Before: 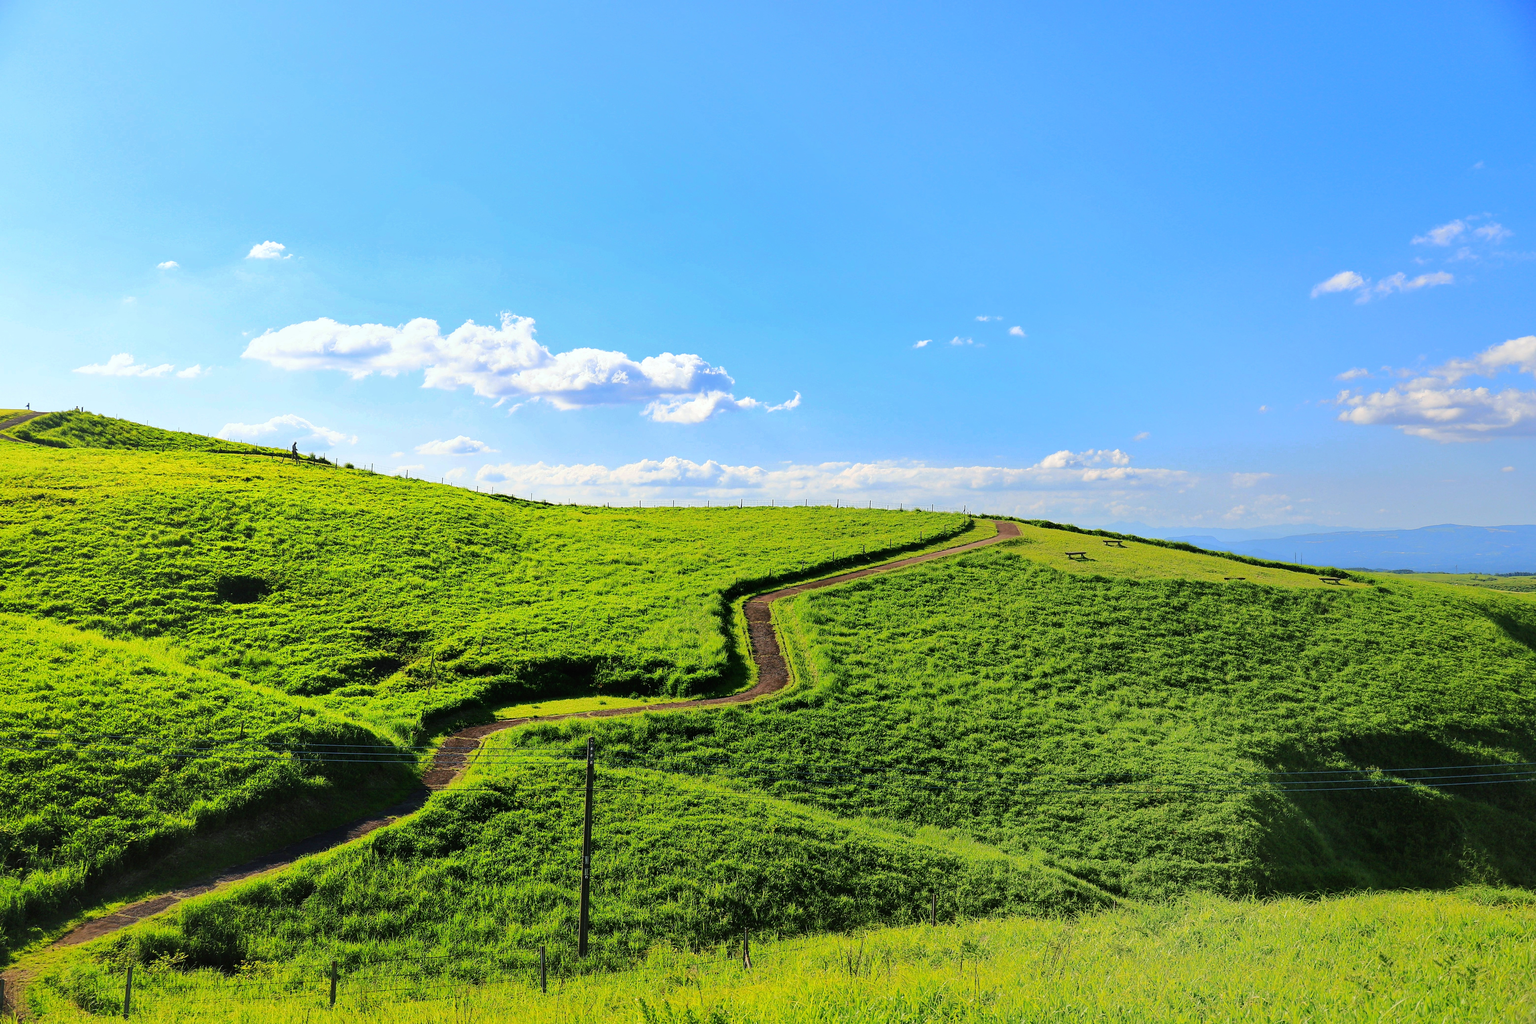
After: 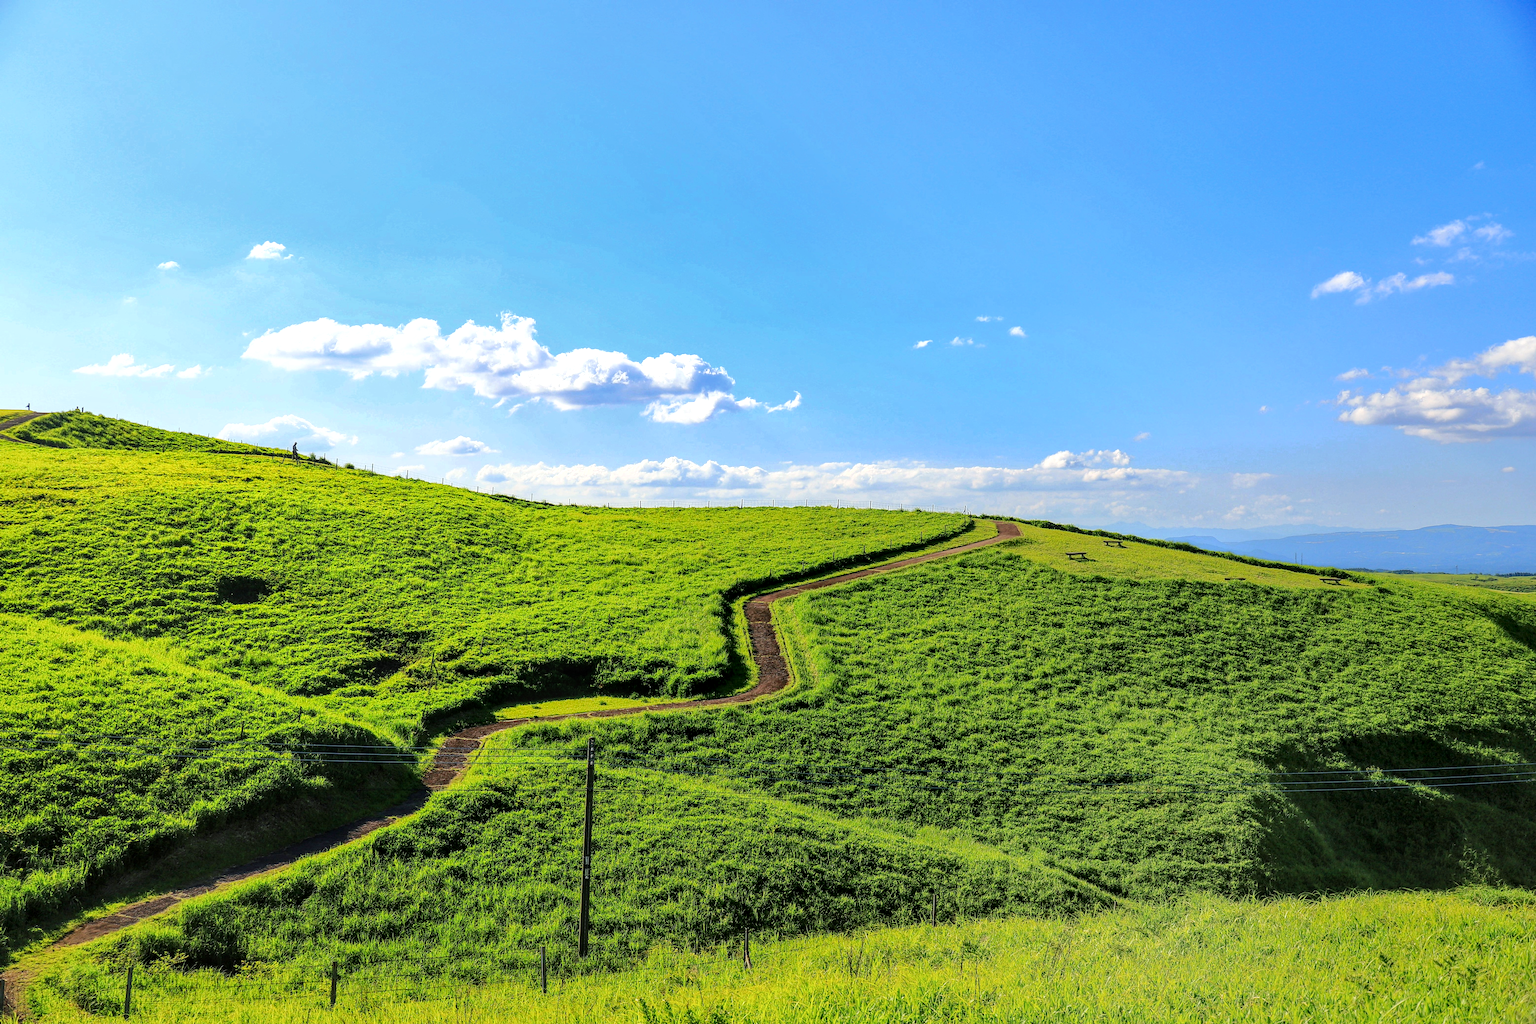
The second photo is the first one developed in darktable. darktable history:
local contrast: highlights 62%, detail 143%, midtone range 0.422
